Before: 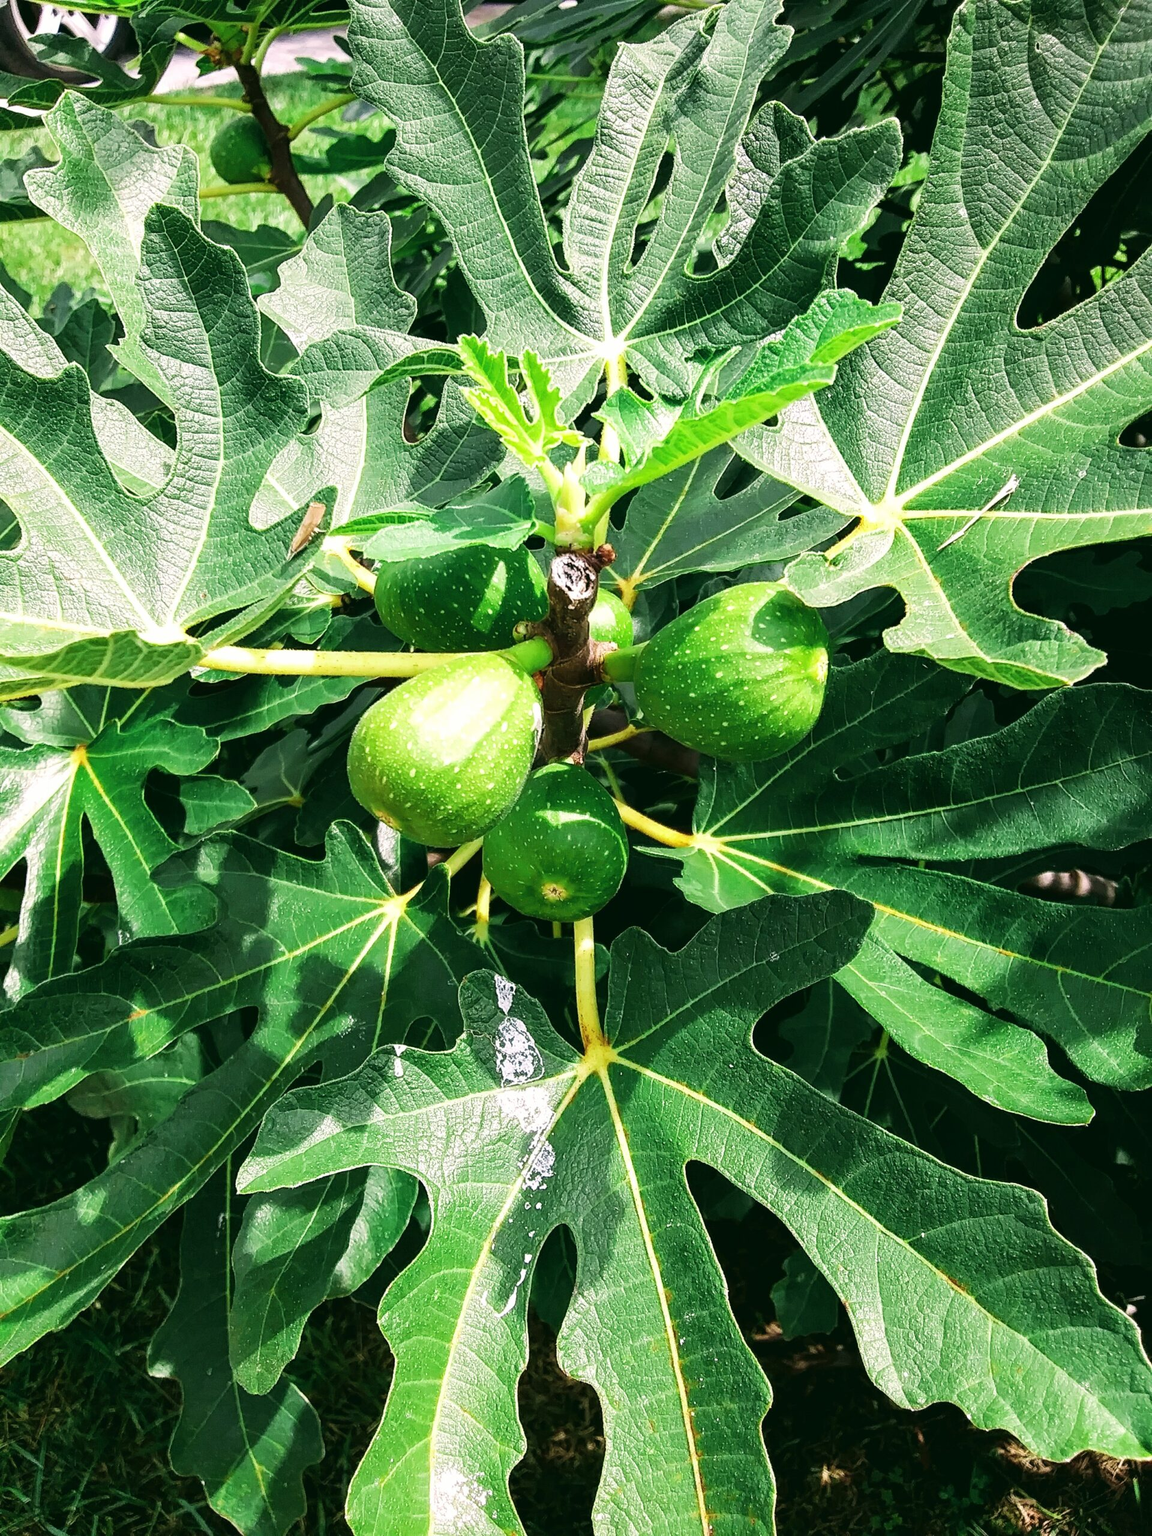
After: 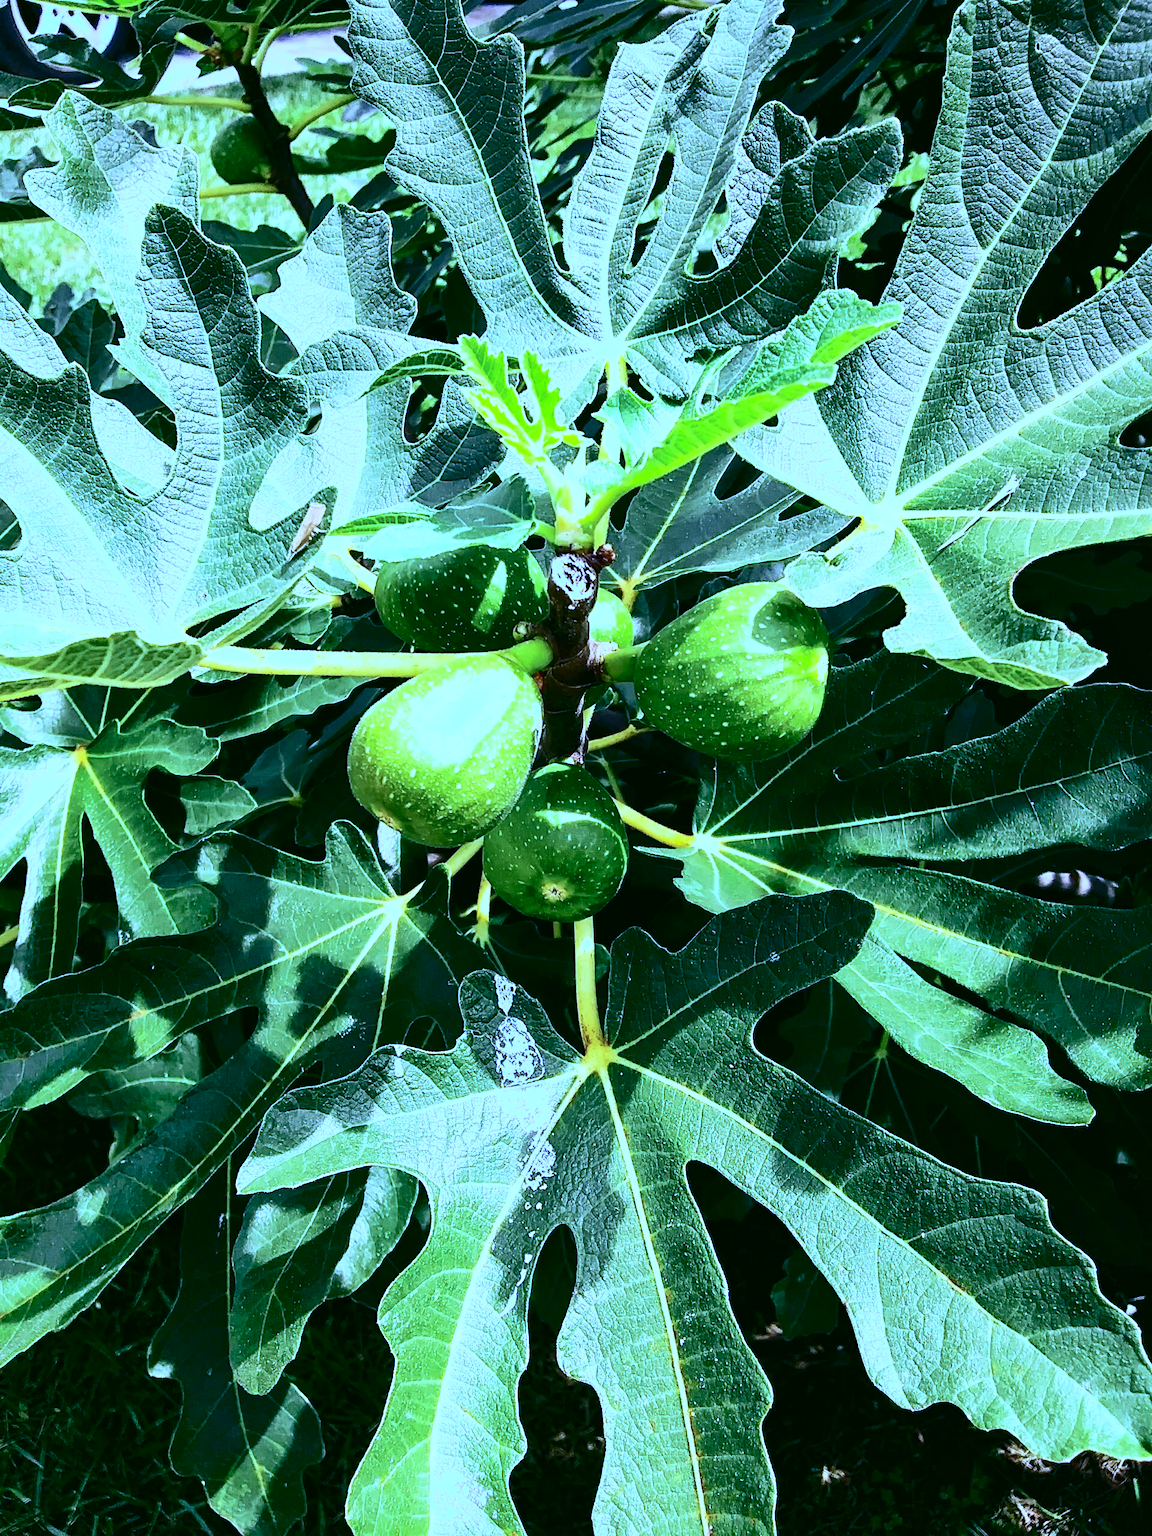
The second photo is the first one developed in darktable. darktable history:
contrast brightness saturation: contrast 0.5, saturation -0.1
sharpen: radius 5.325, amount 0.312, threshold 26.433
white balance: red 0.766, blue 1.537
shadows and highlights: on, module defaults
